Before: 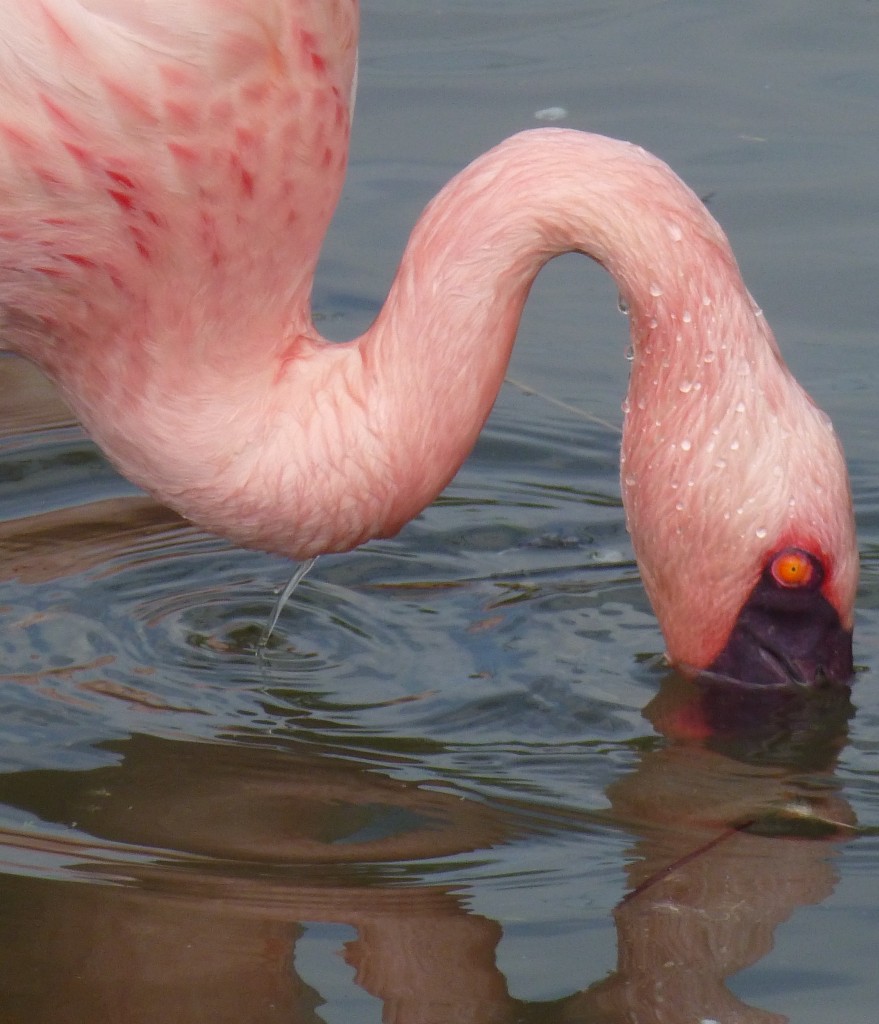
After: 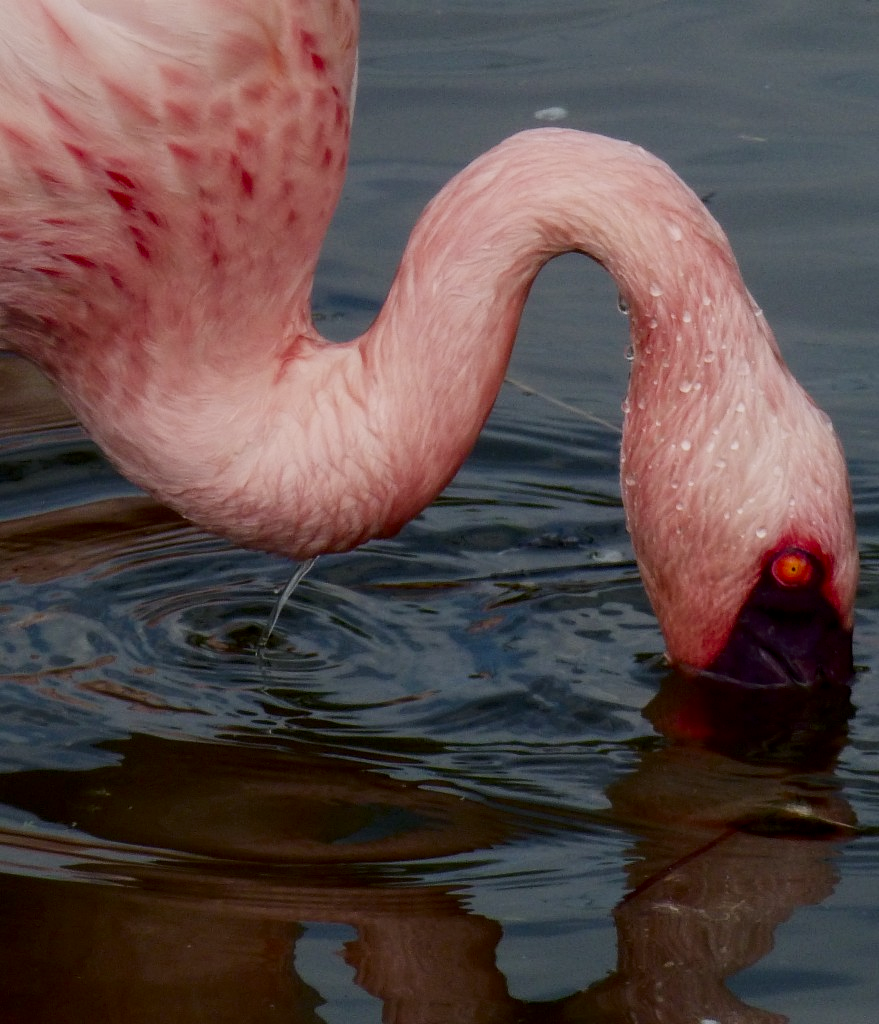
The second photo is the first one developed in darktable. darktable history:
contrast brightness saturation: contrast 0.19, brightness -0.24, saturation 0.11
filmic rgb: black relative exposure -7.65 EV, white relative exposure 4.56 EV, hardness 3.61
local contrast: highlights 100%, shadows 100%, detail 131%, midtone range 0.2
